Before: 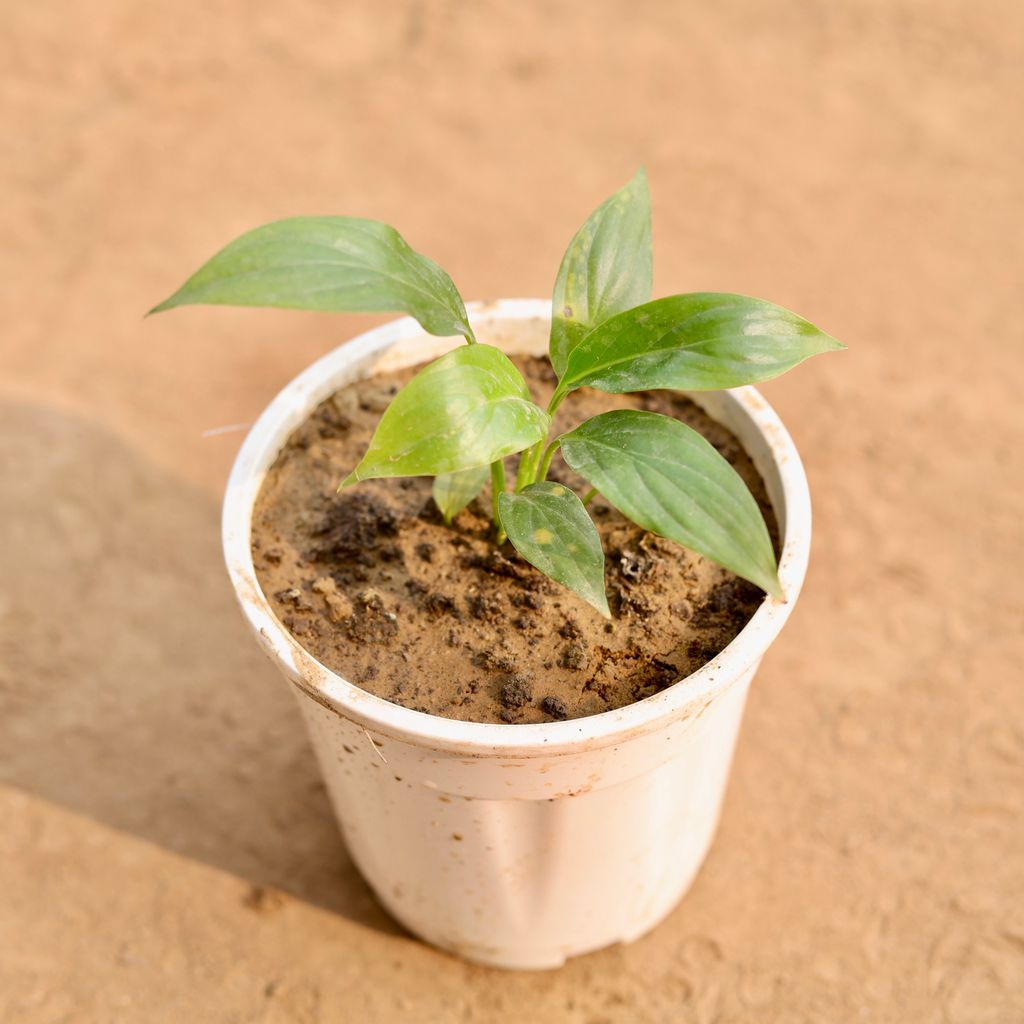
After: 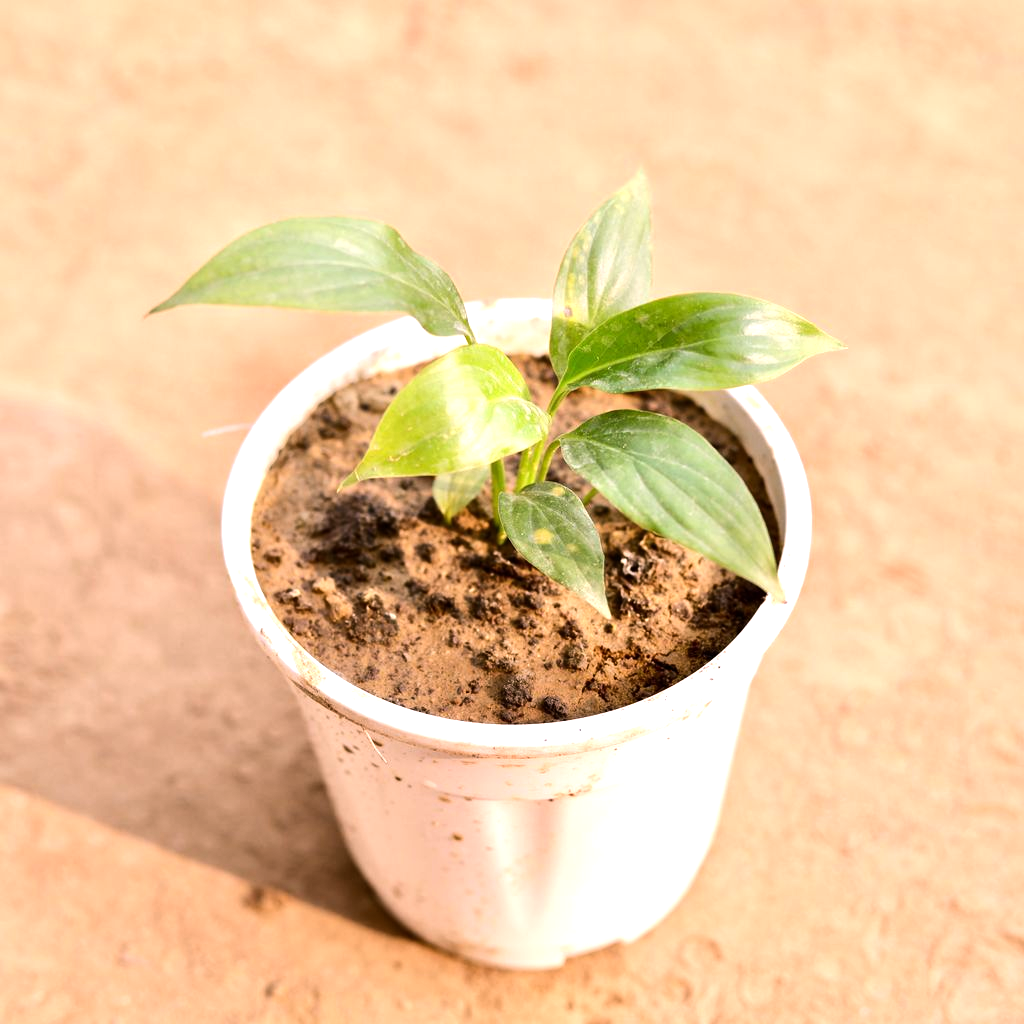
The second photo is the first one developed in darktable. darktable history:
white balance: red 1.05, blue 1.072
rotate and perspective: automatic cropping off
tone equalizer: -8 EV -0.75 EV, -7 EV -0.7 EV, -6 EV -0.6 EV, -5 EV -0.4 EV, -3 EV 0.4 EV, -2 EV 0.6 EV, -1 EV 0.7 EV, +0 EV 0.75 EV, edges refinement/feathering 500, mask exposure compensation -1.57 EV, preserve details no
